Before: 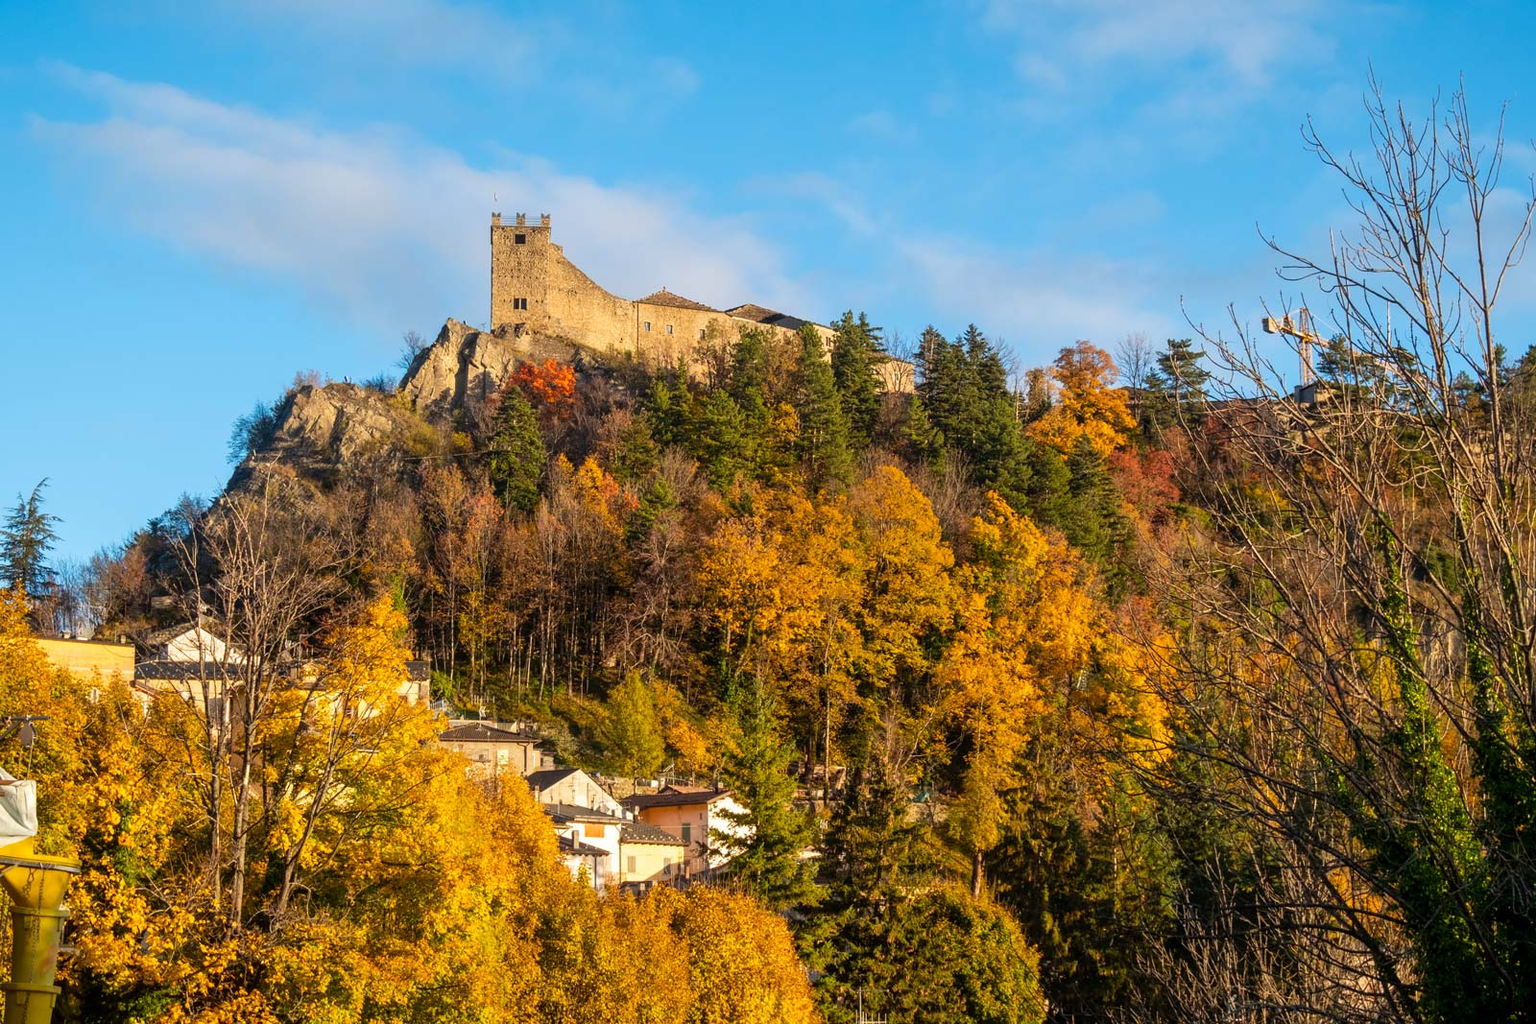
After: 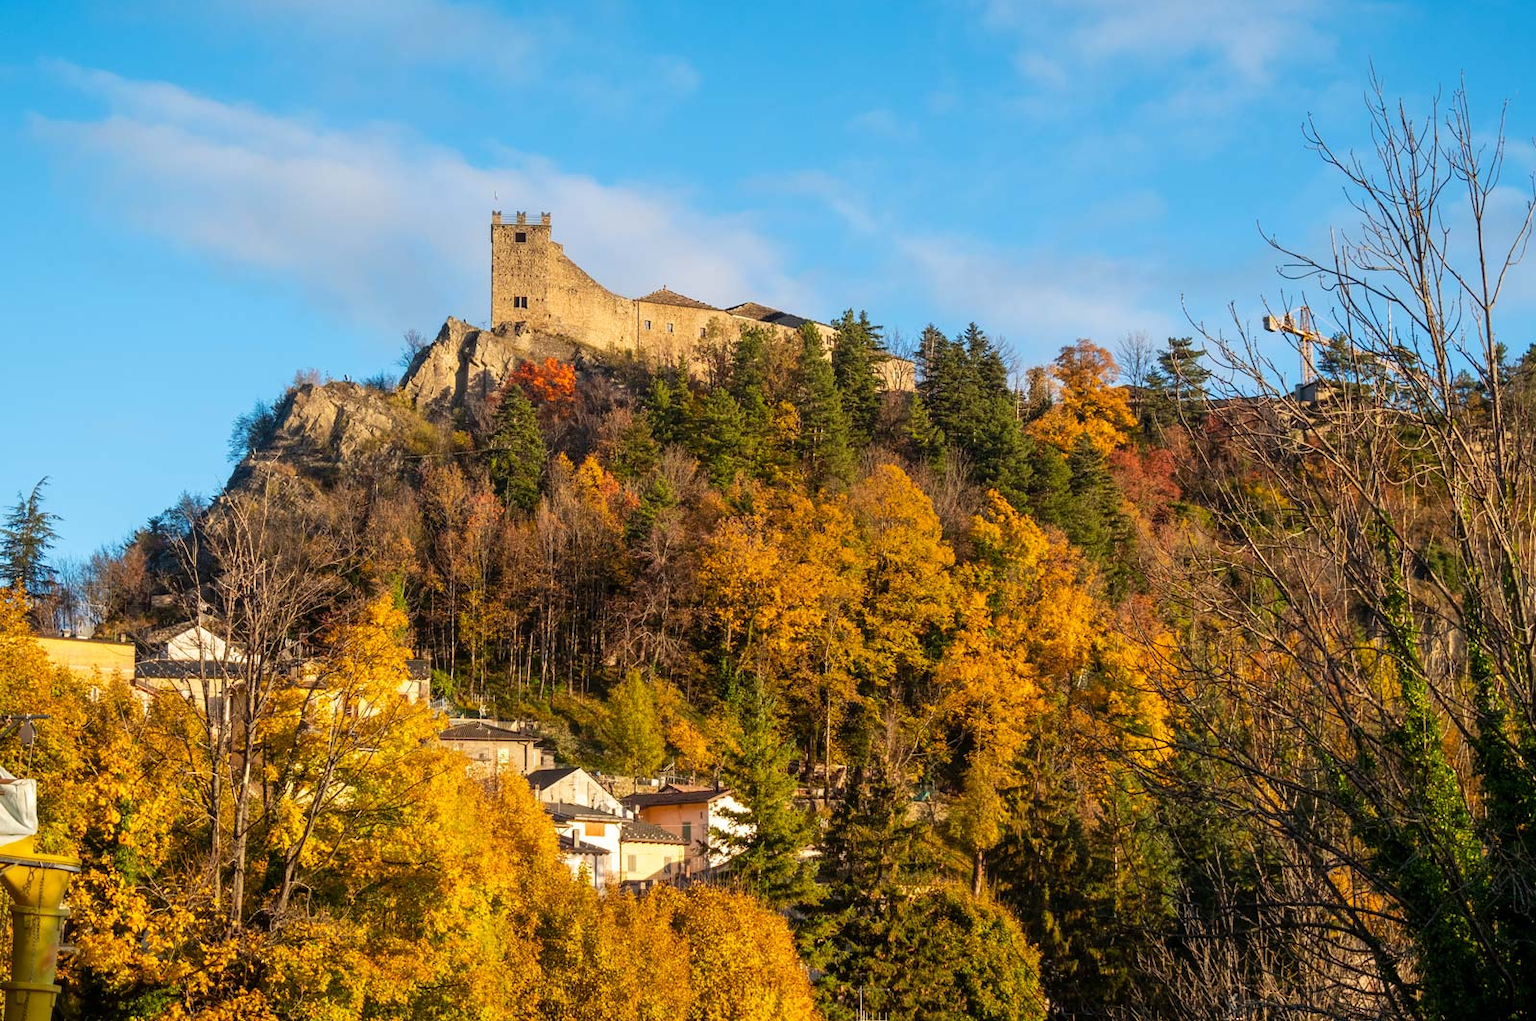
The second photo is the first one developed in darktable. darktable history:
crop: top 0.202%, bottom 0.111%
